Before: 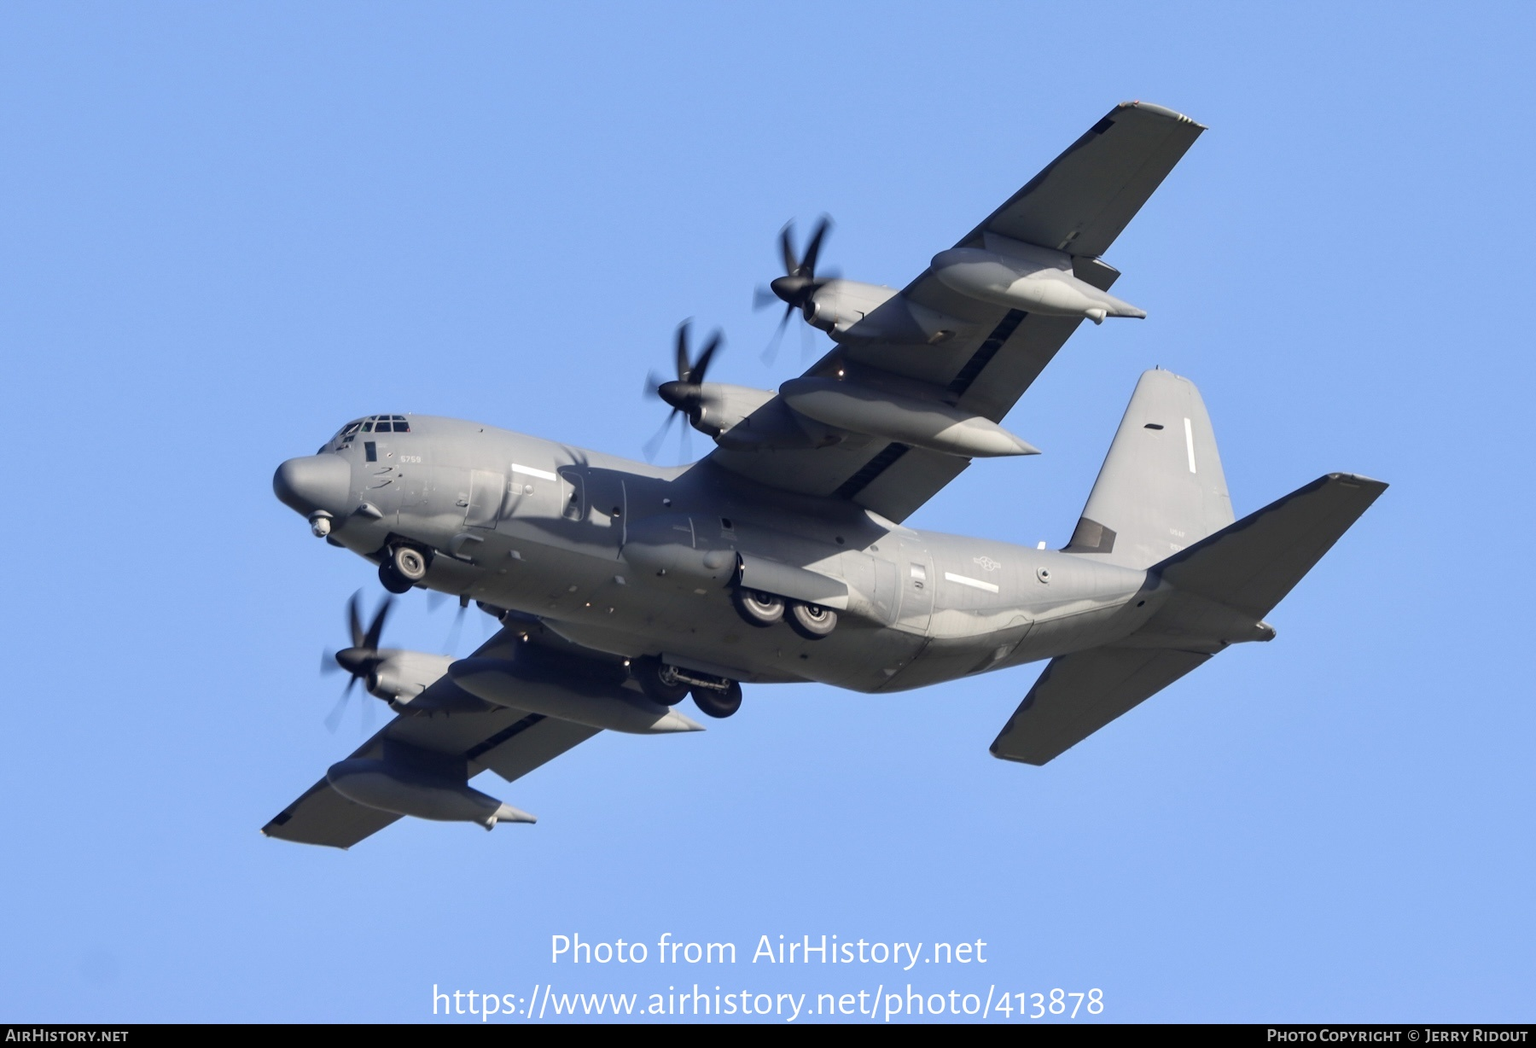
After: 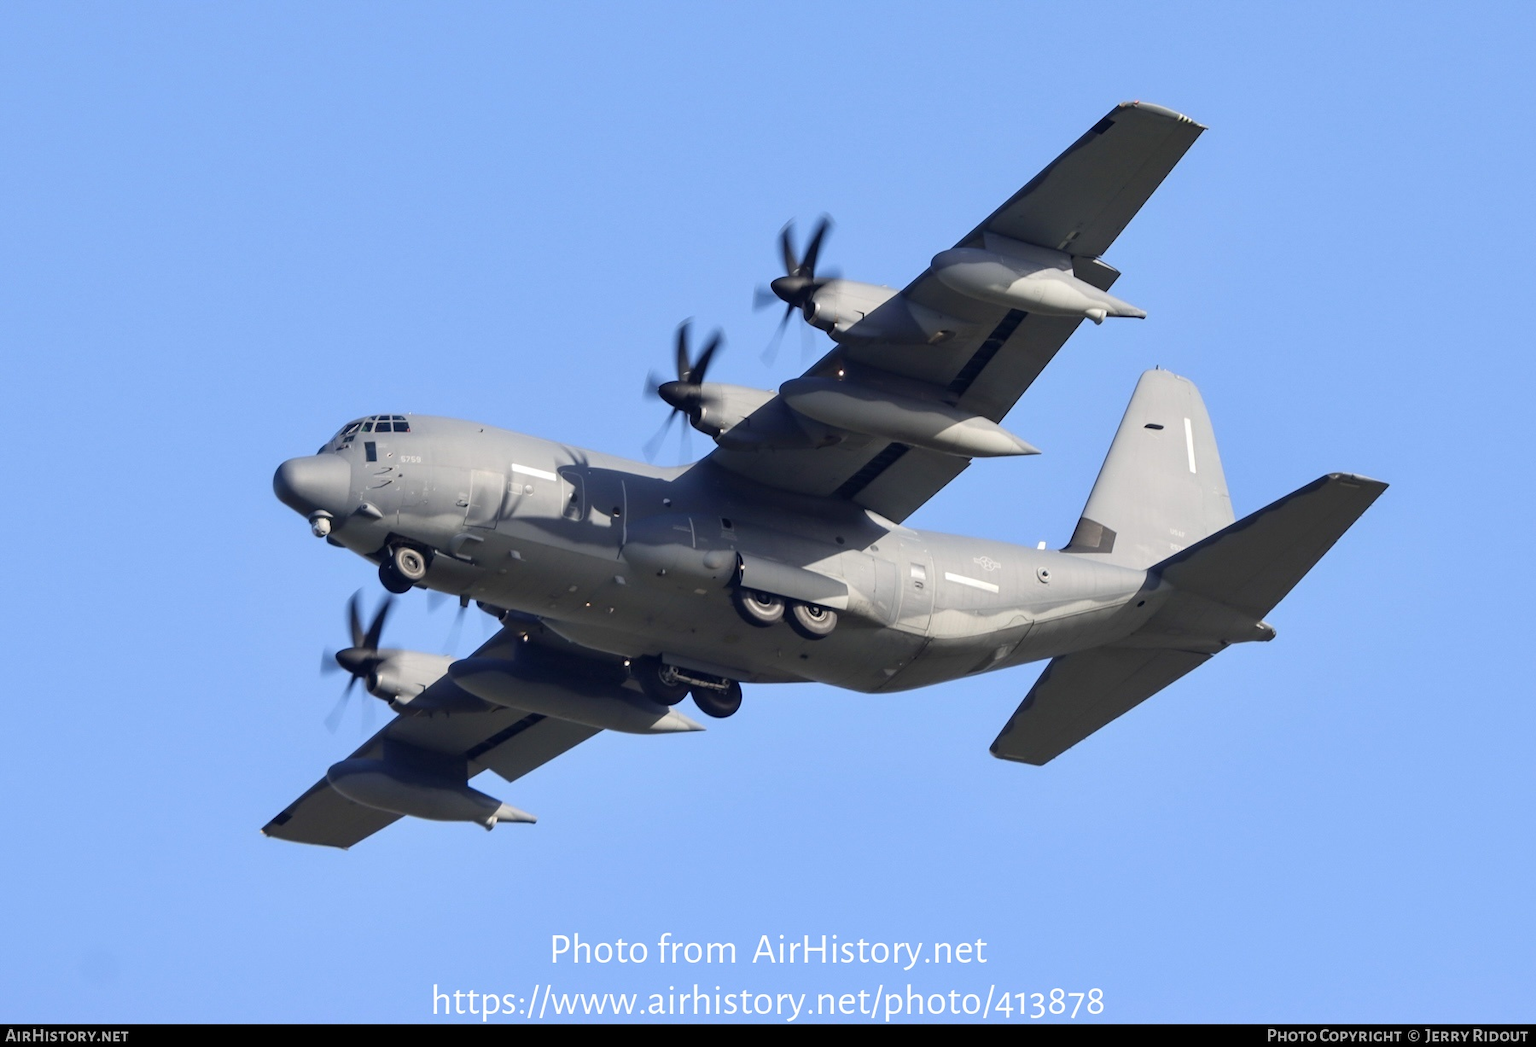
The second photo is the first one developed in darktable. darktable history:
contrast brightness saturation: contrast 0.038, saturation 0.069
